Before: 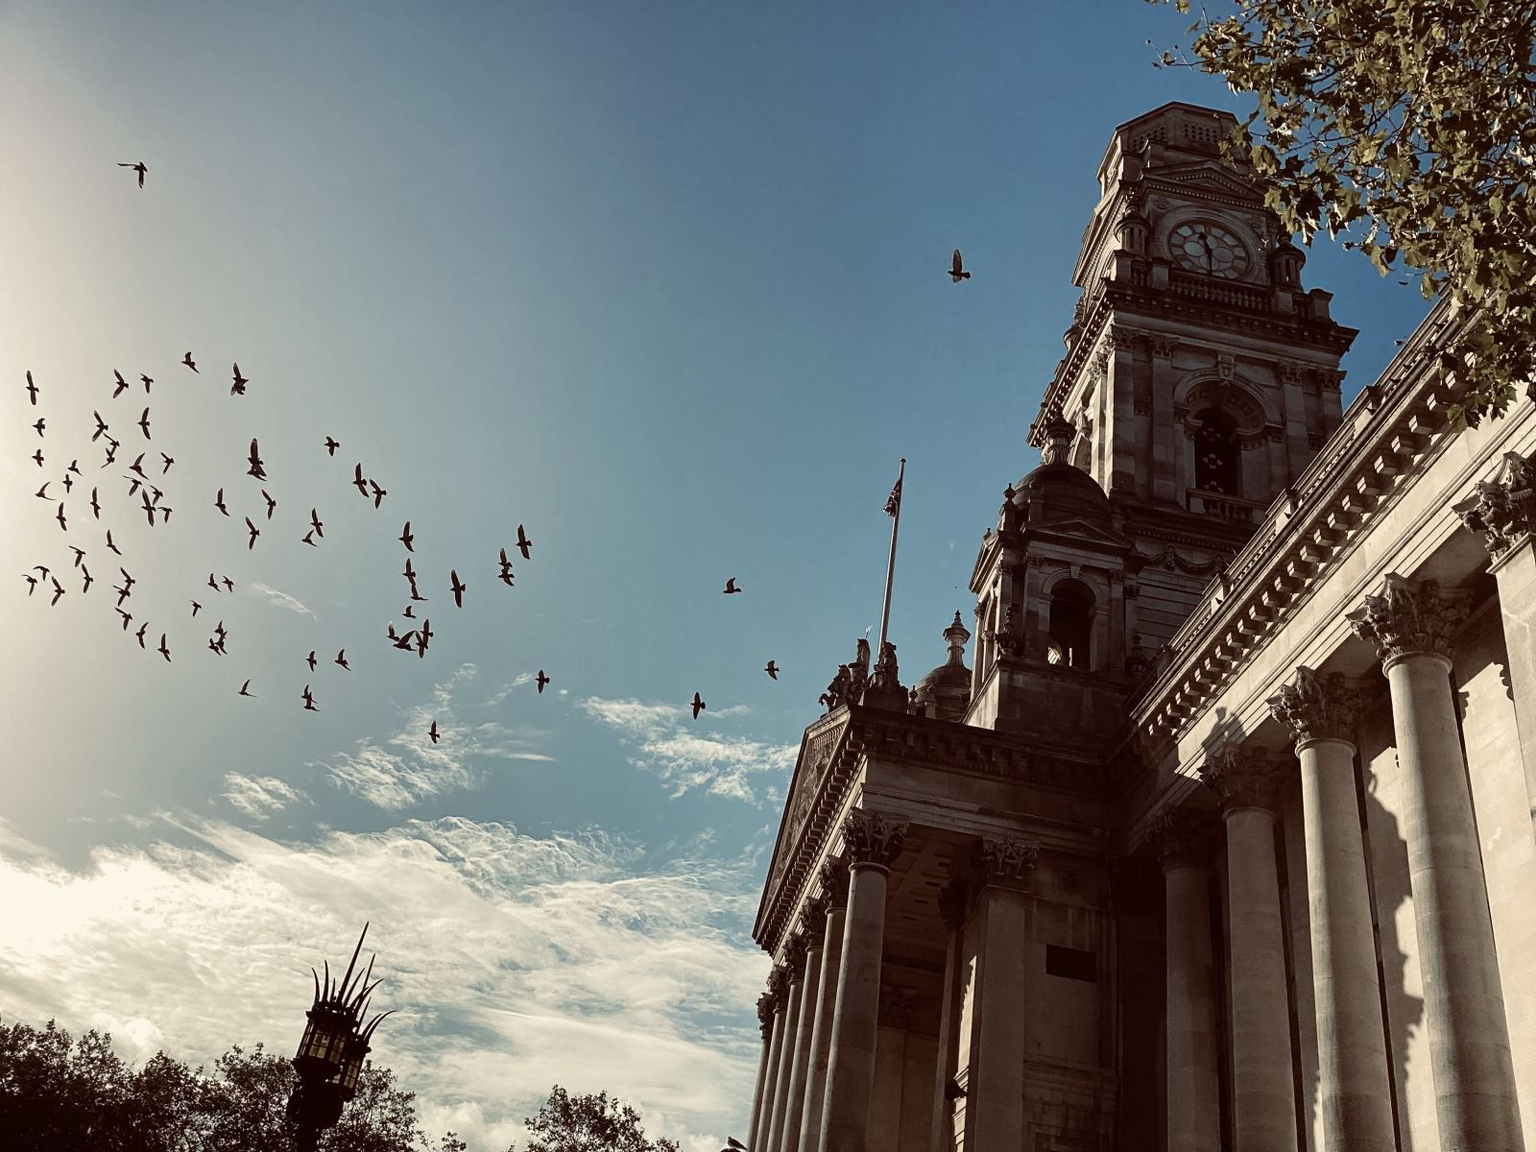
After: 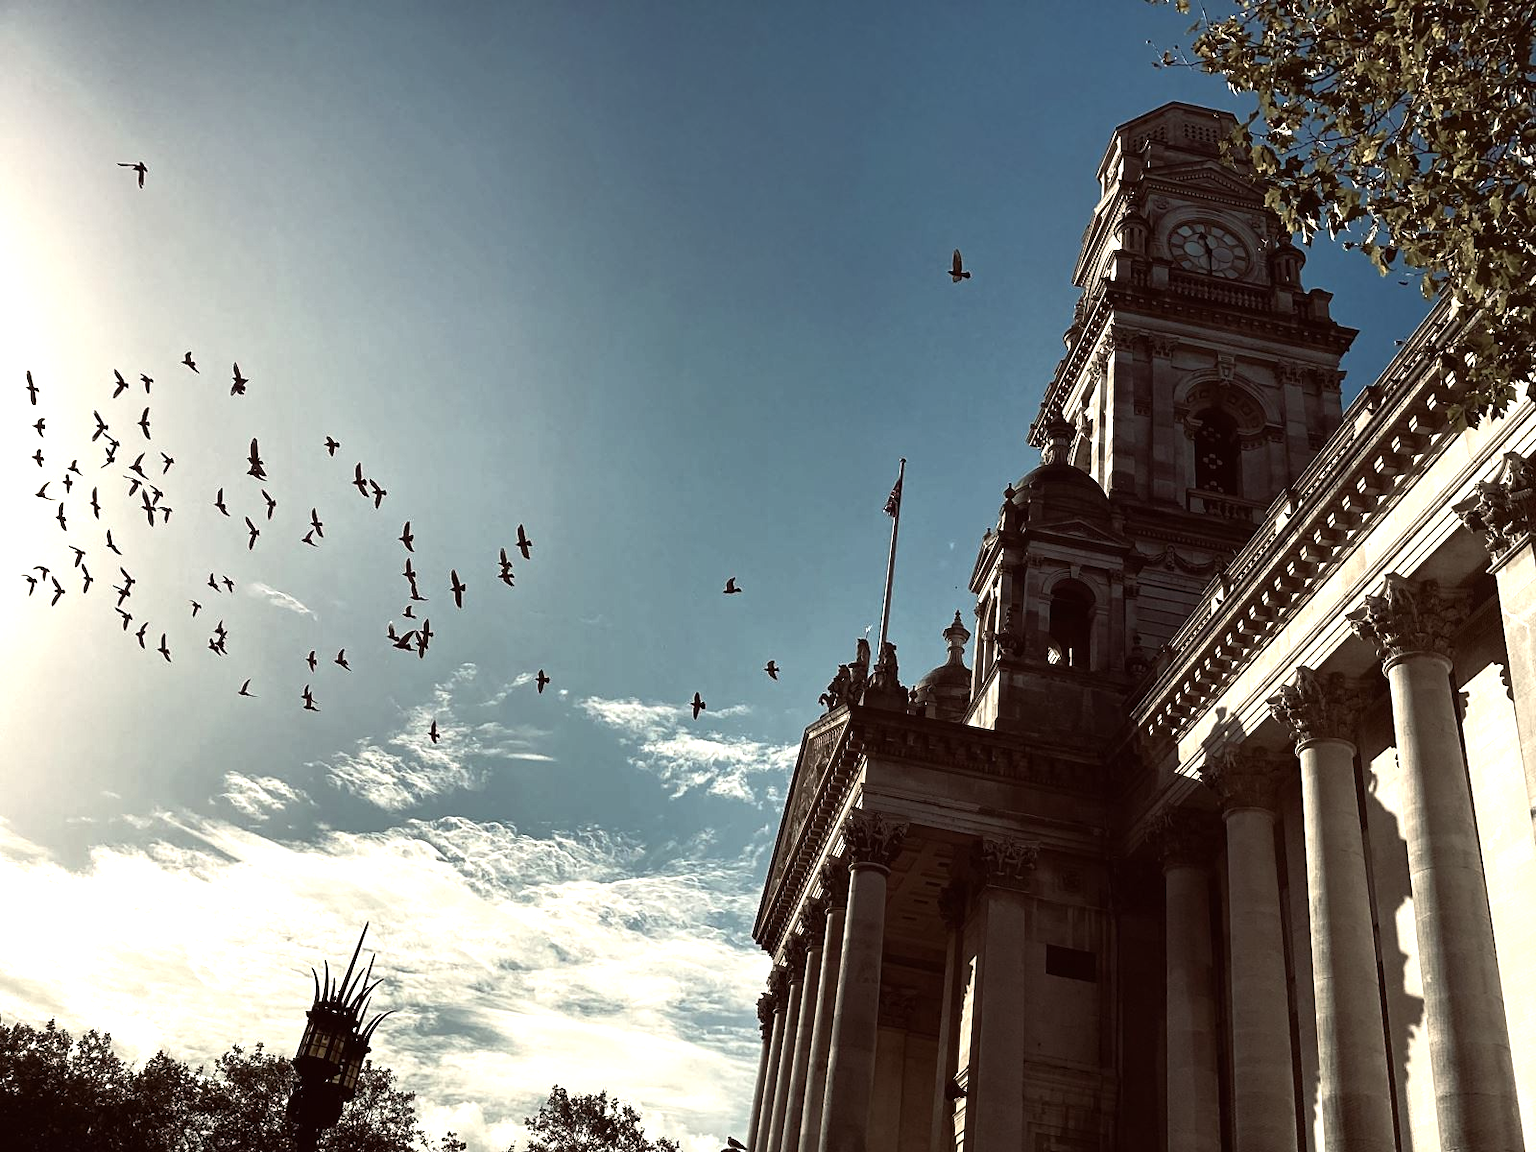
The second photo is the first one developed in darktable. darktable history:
exposure: black level correction 0, exposure 0.7 EV, compensate highlight preservation false
rgb curve: curves: ch0 [(0, 0) (0.415, 0.237) (1, 1)]
